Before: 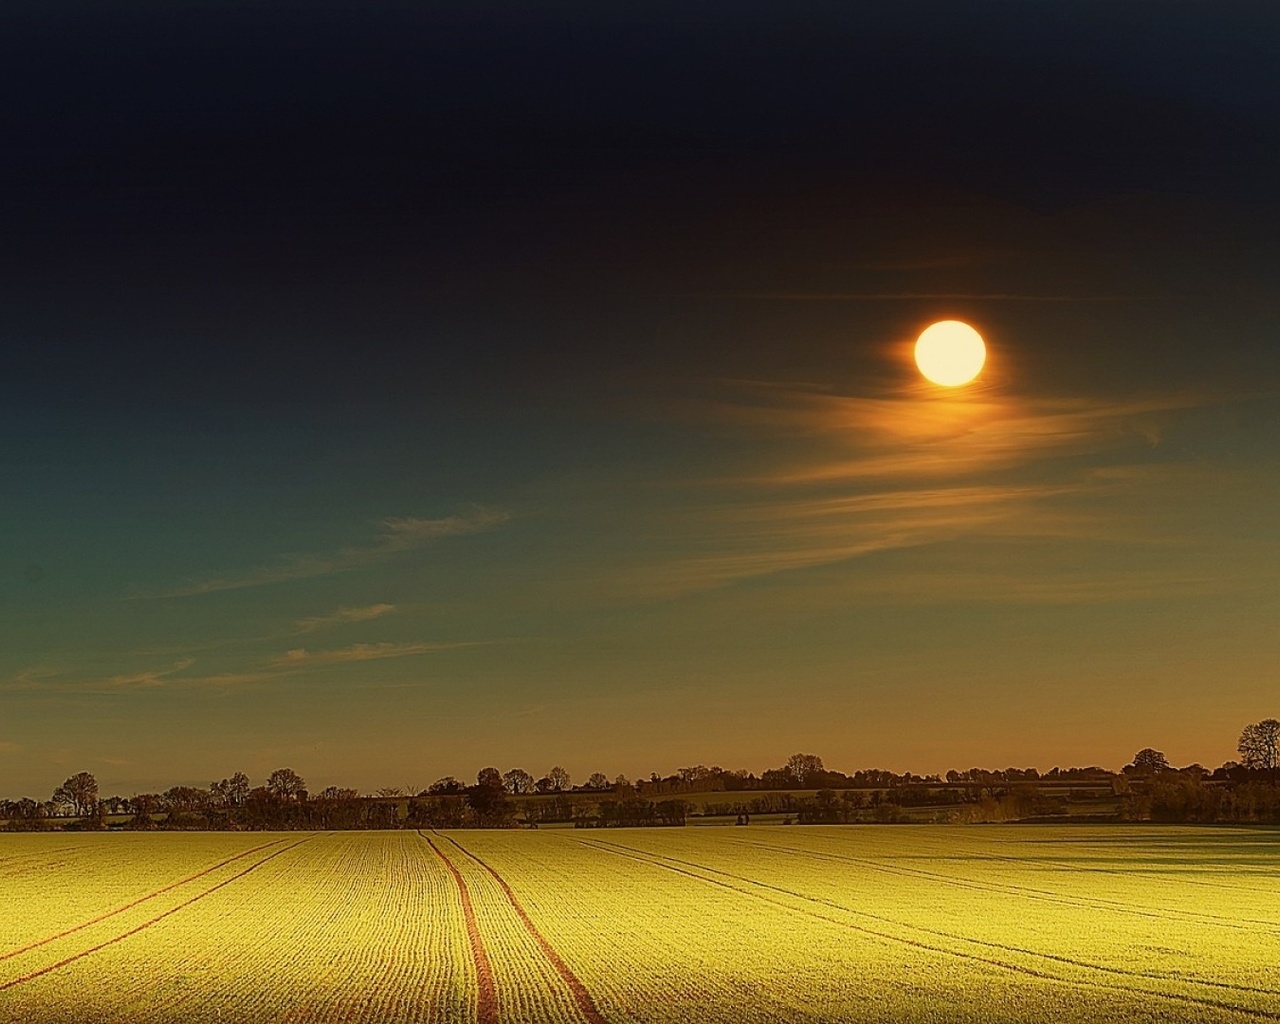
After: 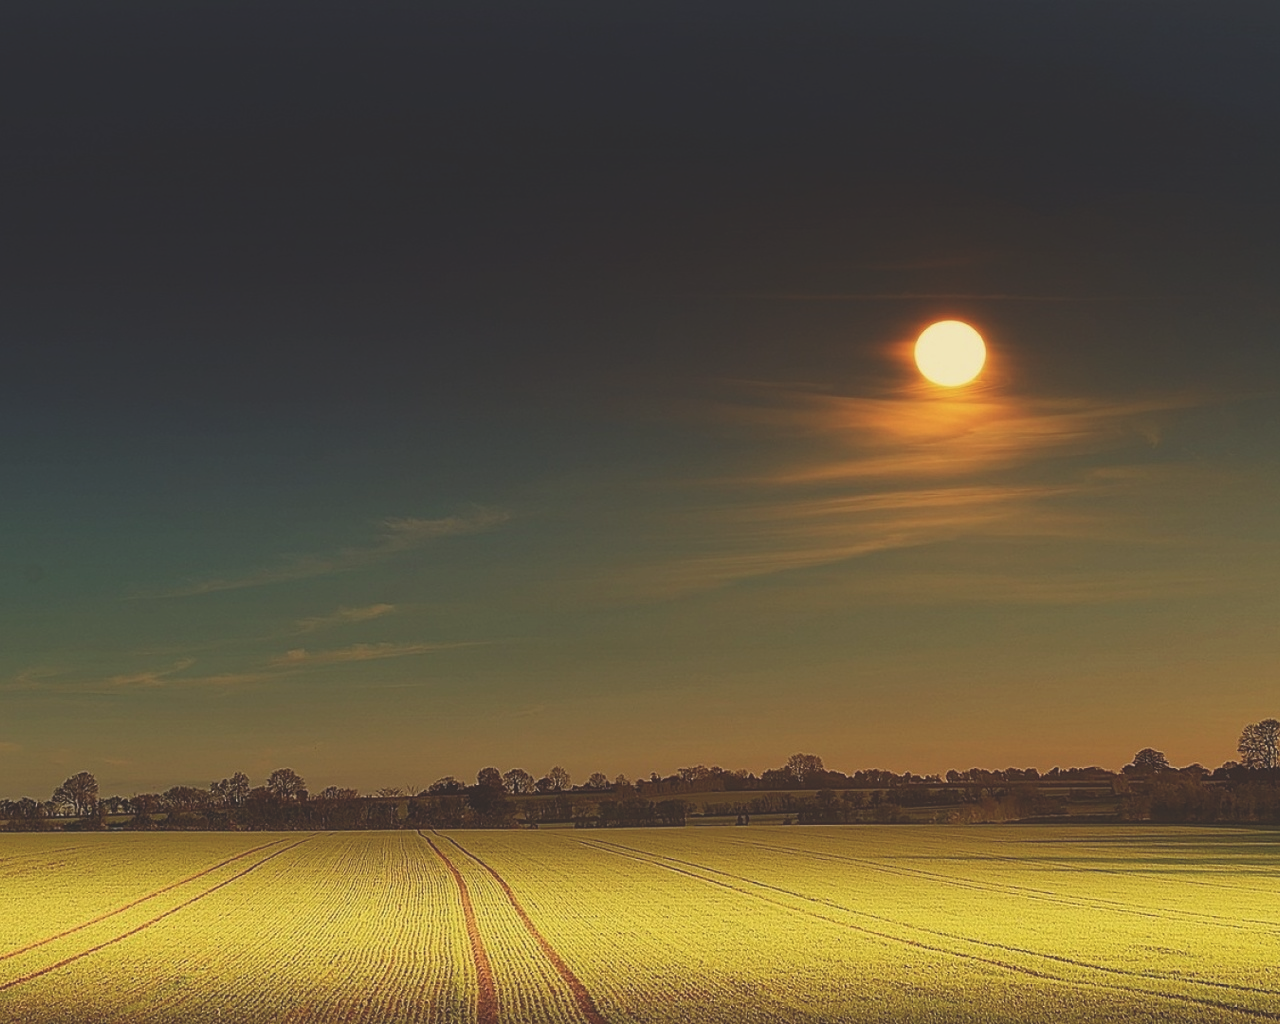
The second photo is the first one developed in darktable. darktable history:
exposure: black level correction -0.025, exposure -0.118 EV, compensate highlight preservation false
